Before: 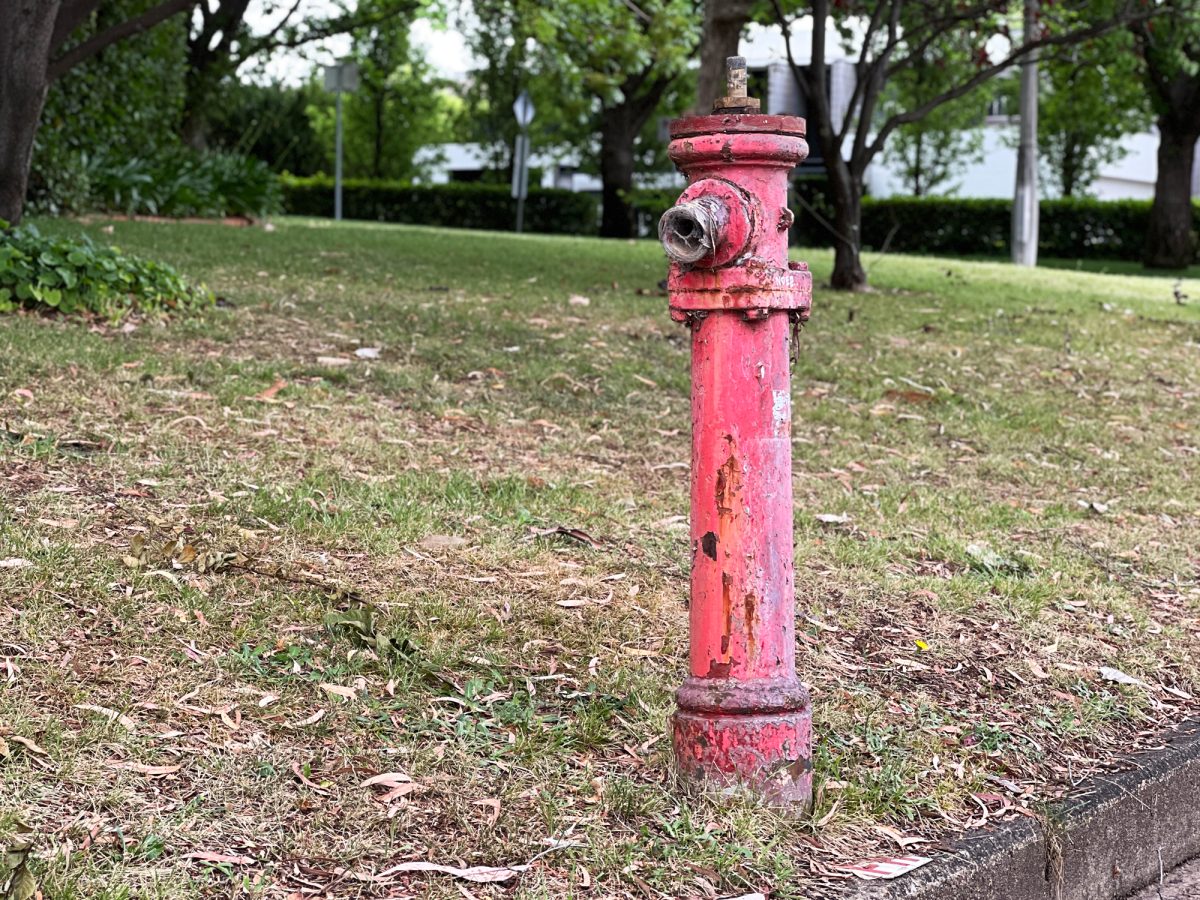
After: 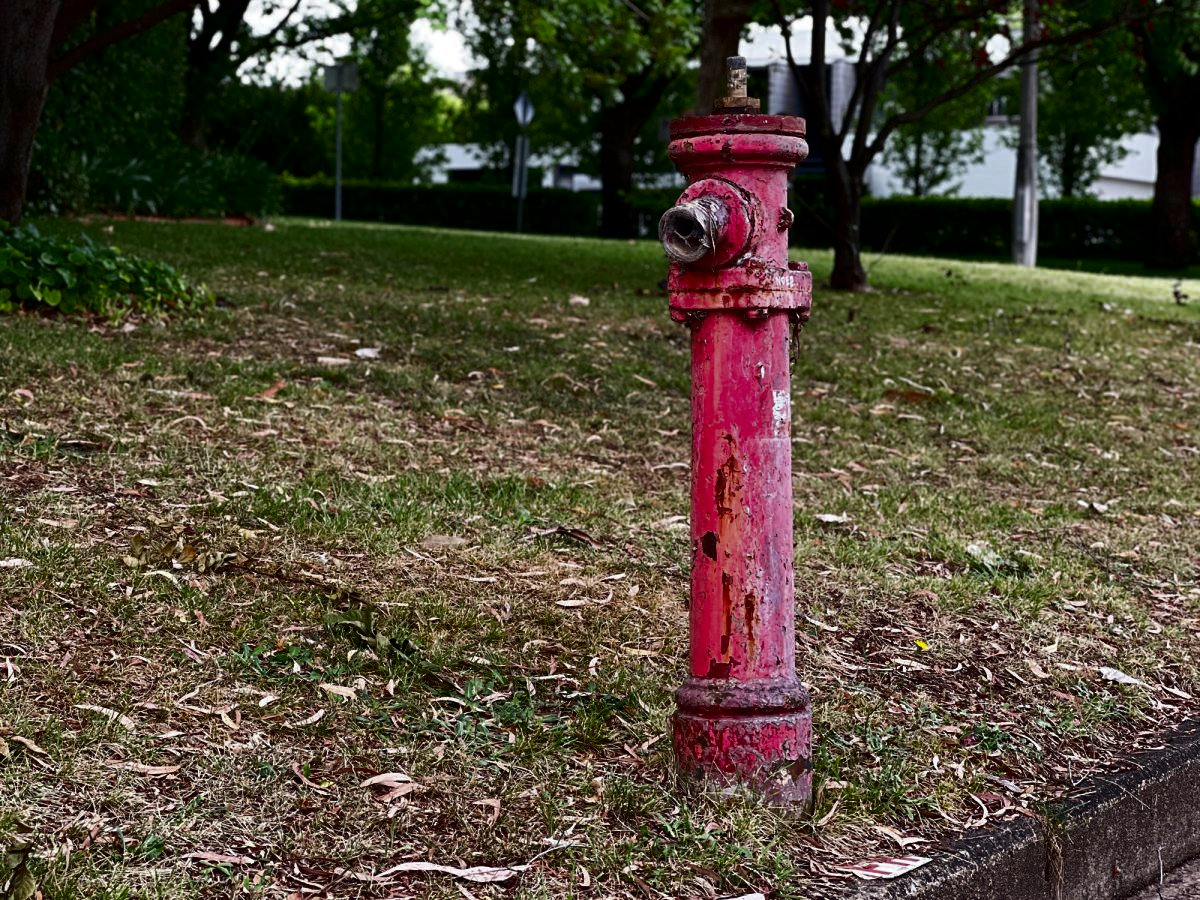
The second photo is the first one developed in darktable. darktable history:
contrast brightness saturation: brightness -0.54
